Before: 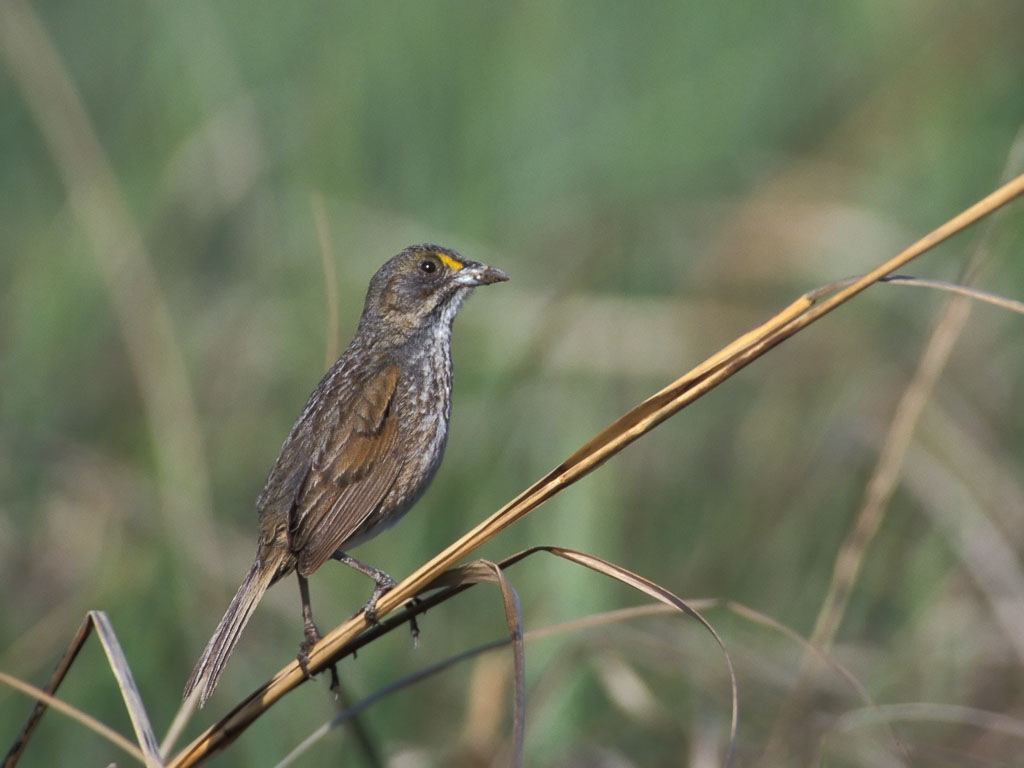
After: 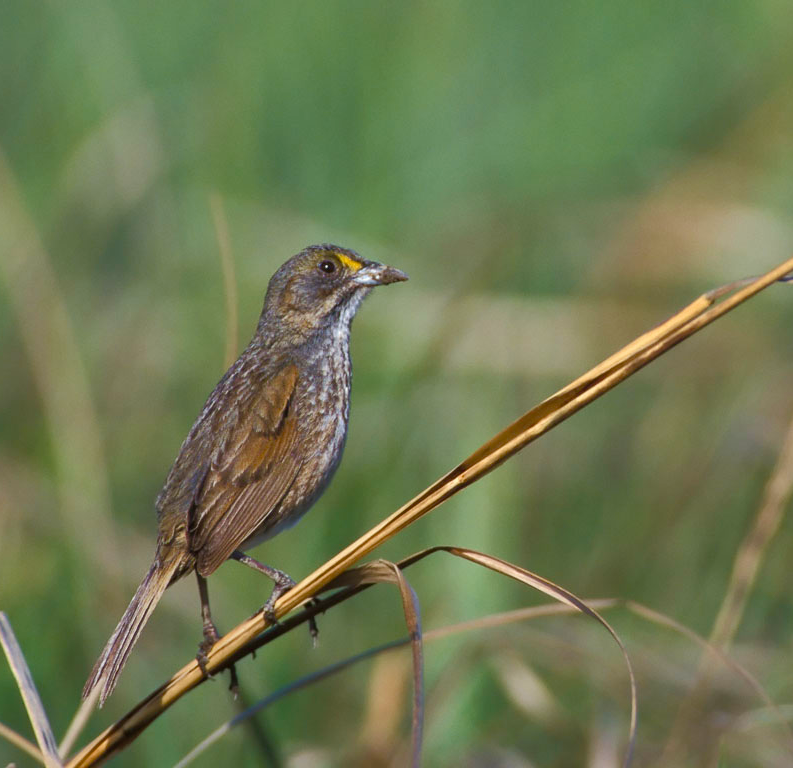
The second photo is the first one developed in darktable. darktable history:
color balance rgb: perceptual saturation grading › global saturation 20%, perceptual saturation grading › highlights -25%, perceptual saturation grading › shadows 50%
velvia: on, module defaults
crop: left 9.88%, right 12.664%
